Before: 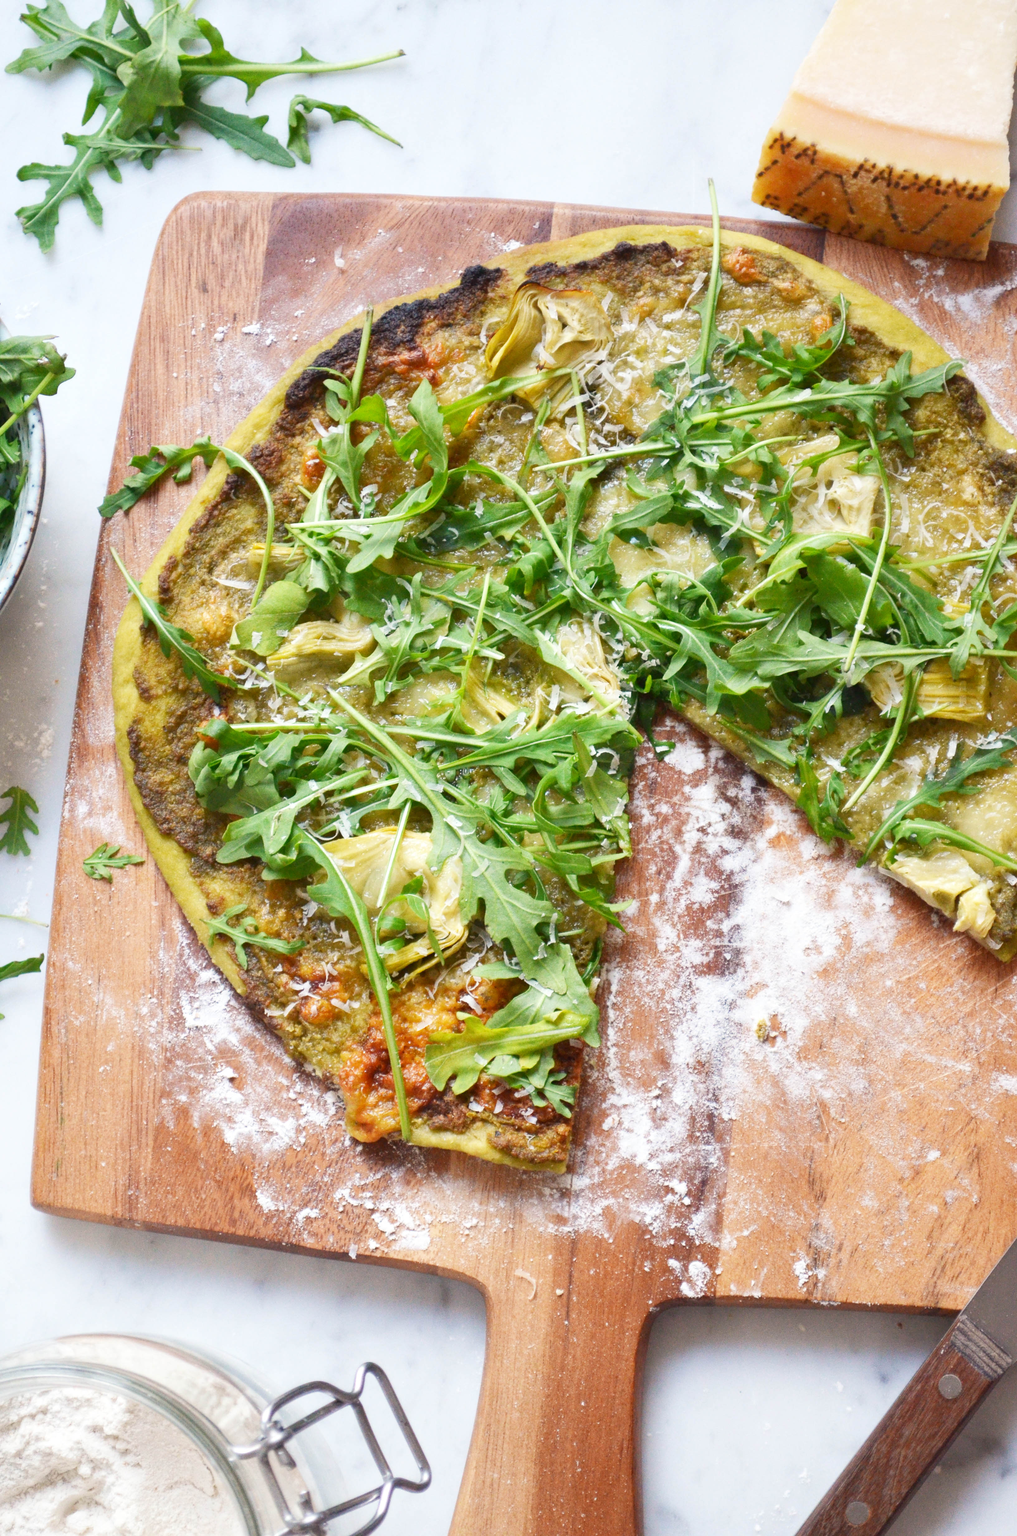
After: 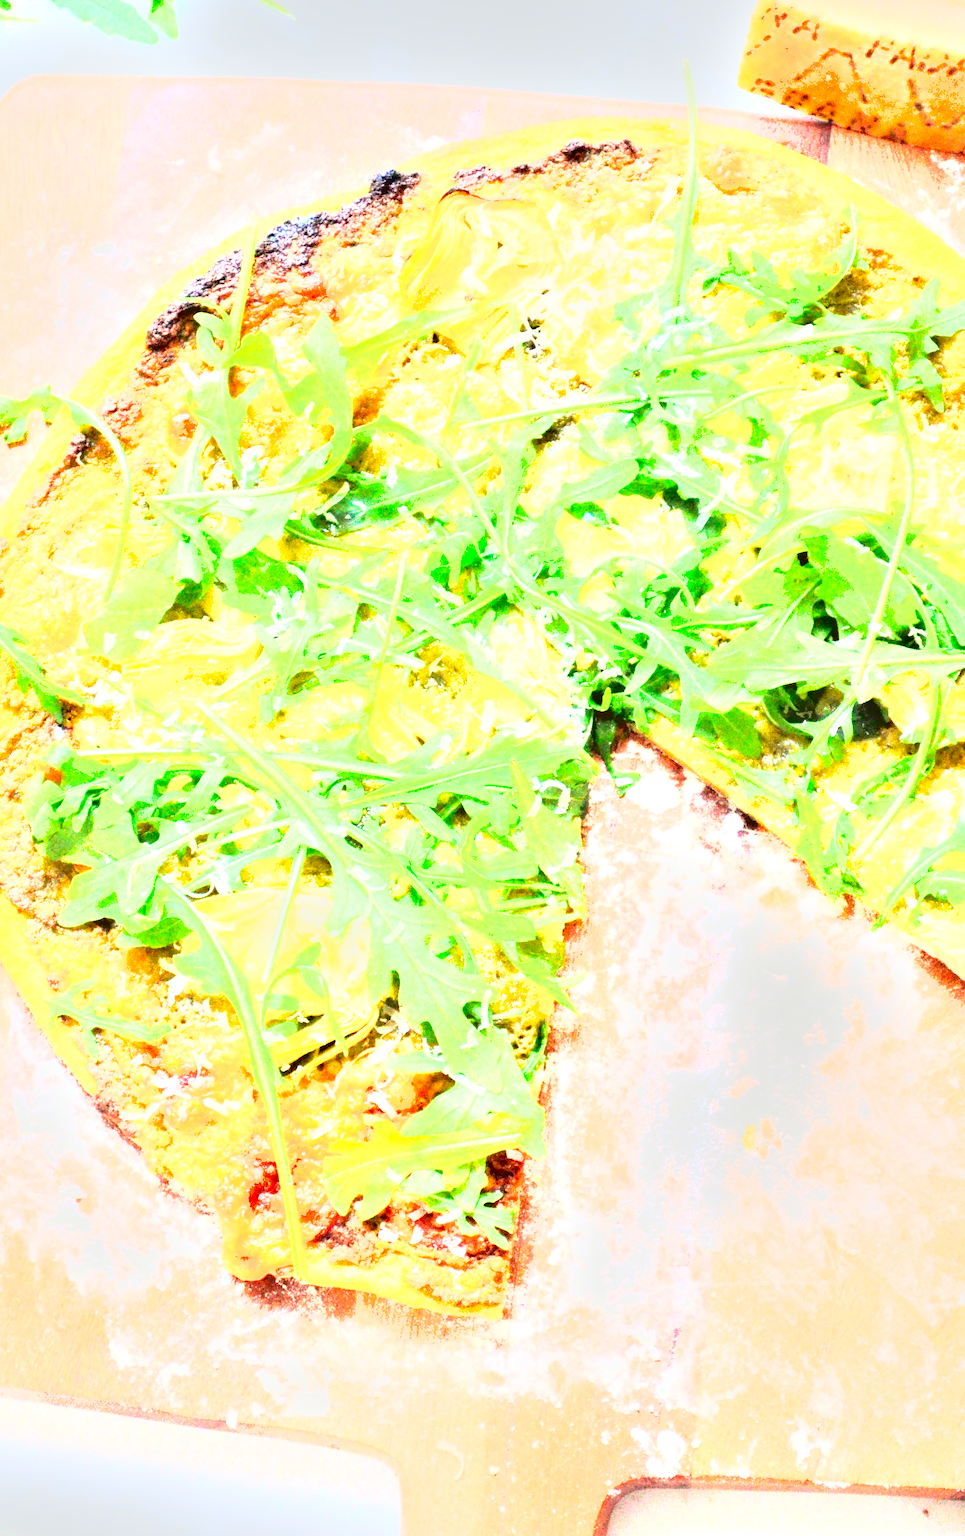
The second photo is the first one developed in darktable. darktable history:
crop: left 16.768%, top 8.653%, right 8.362%, bottom 12.485%
exposure: exposure 3 EV, compensate highlight preservation false
rgb levels: levels [[0.013, 0.434, 0.89], [0, 0.5, 1], [0, 0.5, 1]]
shadows and highlights: shadows 49, highlights -41, soften with gaussian
tone curve: curves: ch0 [(0, 0.023) (0.087, 0.065) (0.184, 0.168) (0.45, 0.54) (0.57, 0.683) (0.722, 0.825) (0.877, 0.948) (1, 1)]; ch1 [(0, 0) (0.388, 0.369) (0.447, 0.447) (0.505, 0.5) (0.534, 0.528) (0.573, 0.583) (0.663, 0.68) (1, 1)]; ch2 [(0, 0) (0.314, 0.223) (0.427, 0.405) (0.492, 0.505) (0.531, 0.55) (0.589, 0.599) (1, 1)], color space Lab, independent channels, preserve colors none
